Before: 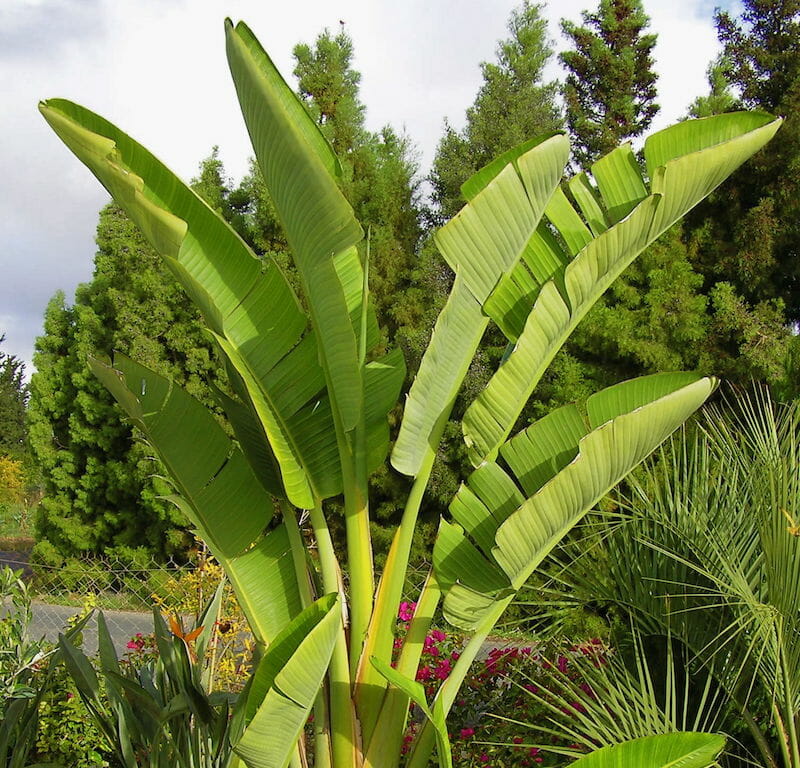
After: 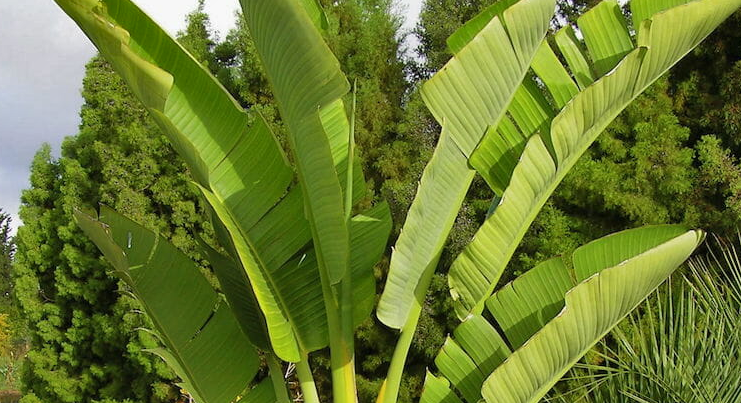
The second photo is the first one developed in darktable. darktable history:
shadows and highlights: low approximation 0.01, soften with gaussian
crop: left 1.789%, top 19.175%, right 5.496%, bottom 28.257%
